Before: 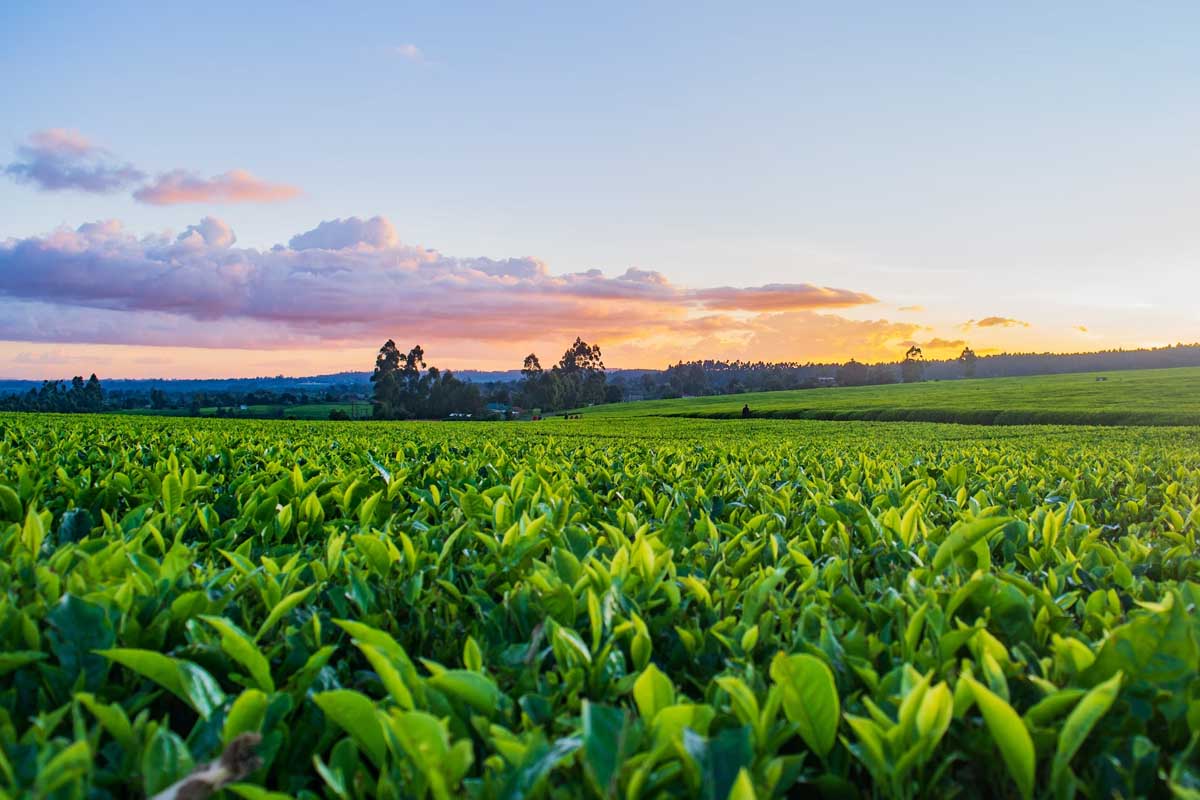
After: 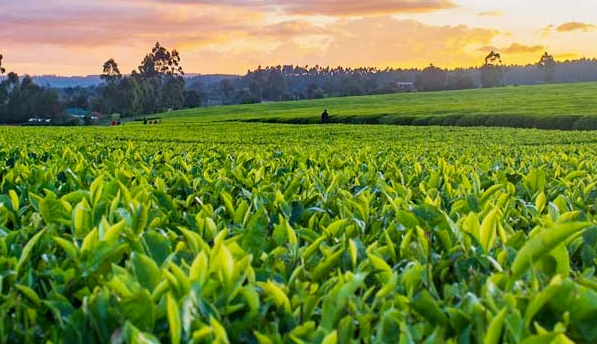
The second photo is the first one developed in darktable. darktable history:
crop: left 35.115%, top 36.889%, right 15.109%, bottom 20.088%
